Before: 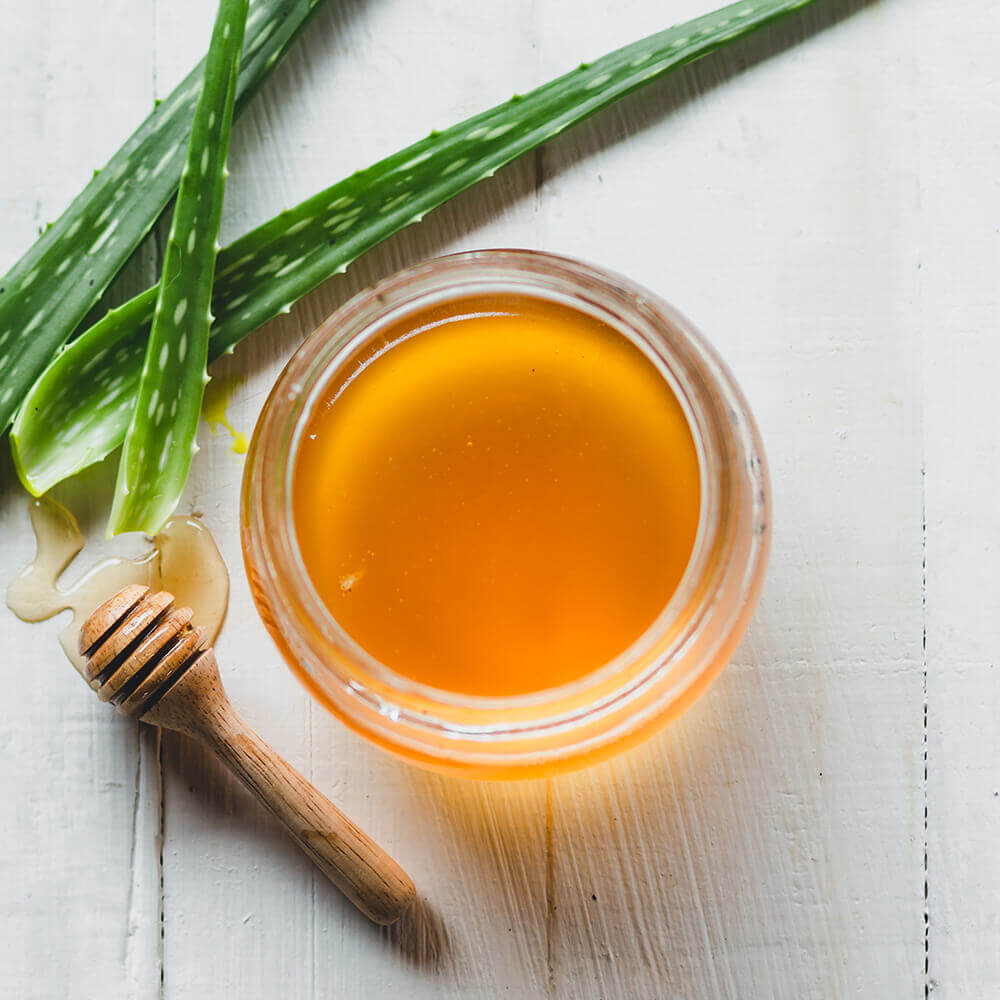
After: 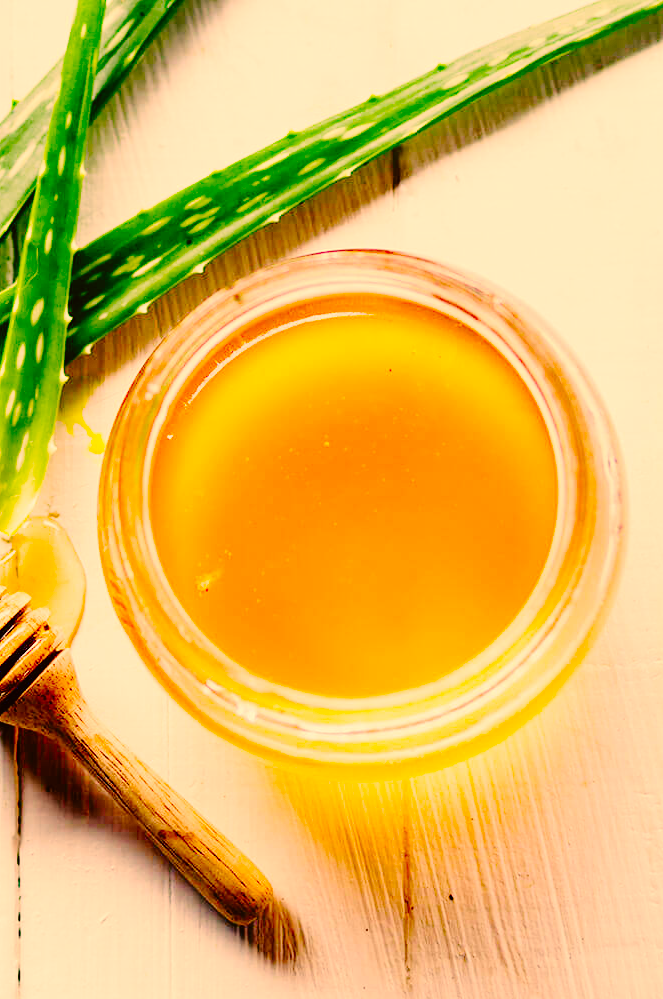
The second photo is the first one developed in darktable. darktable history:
crop and rotate: left 14.319%, right 19.301%
color balance rgb: white fulcrum 0.083 EV, perceptual saturation grading › global saturation 30.89%, perceptual brilliance grading › highlights 11.364%, contrast -9.364%
color correction: highlights a* 18.4, highlights b* 36.19, shadows a* 1.94, shadows b* 6.7, saturation 1.04
color calibration: illuminant as shot in camera, x 0.358, y 0.373, temperature 4628.91 K
base curve: curves: ch0 [(0, 0) (0.036, 0.01) (0.123, 0.254) (0.258, 0.504) (0.507, 0.748) (1, 1)], preserve colors none
